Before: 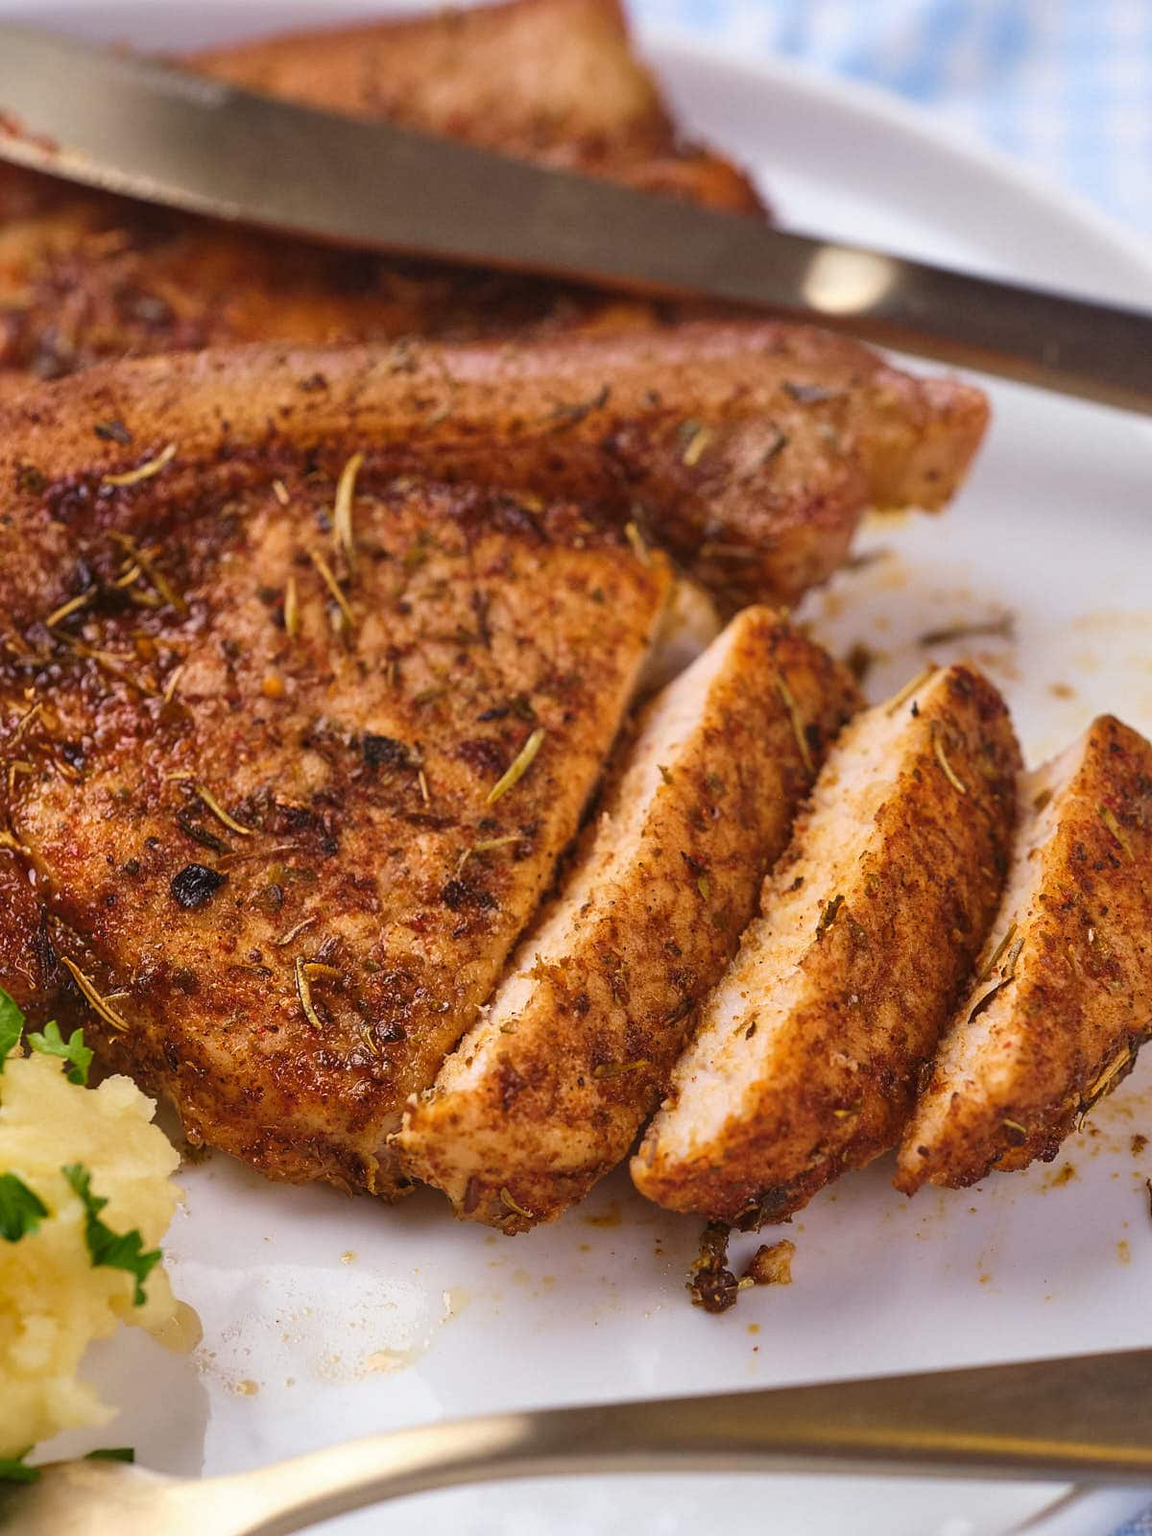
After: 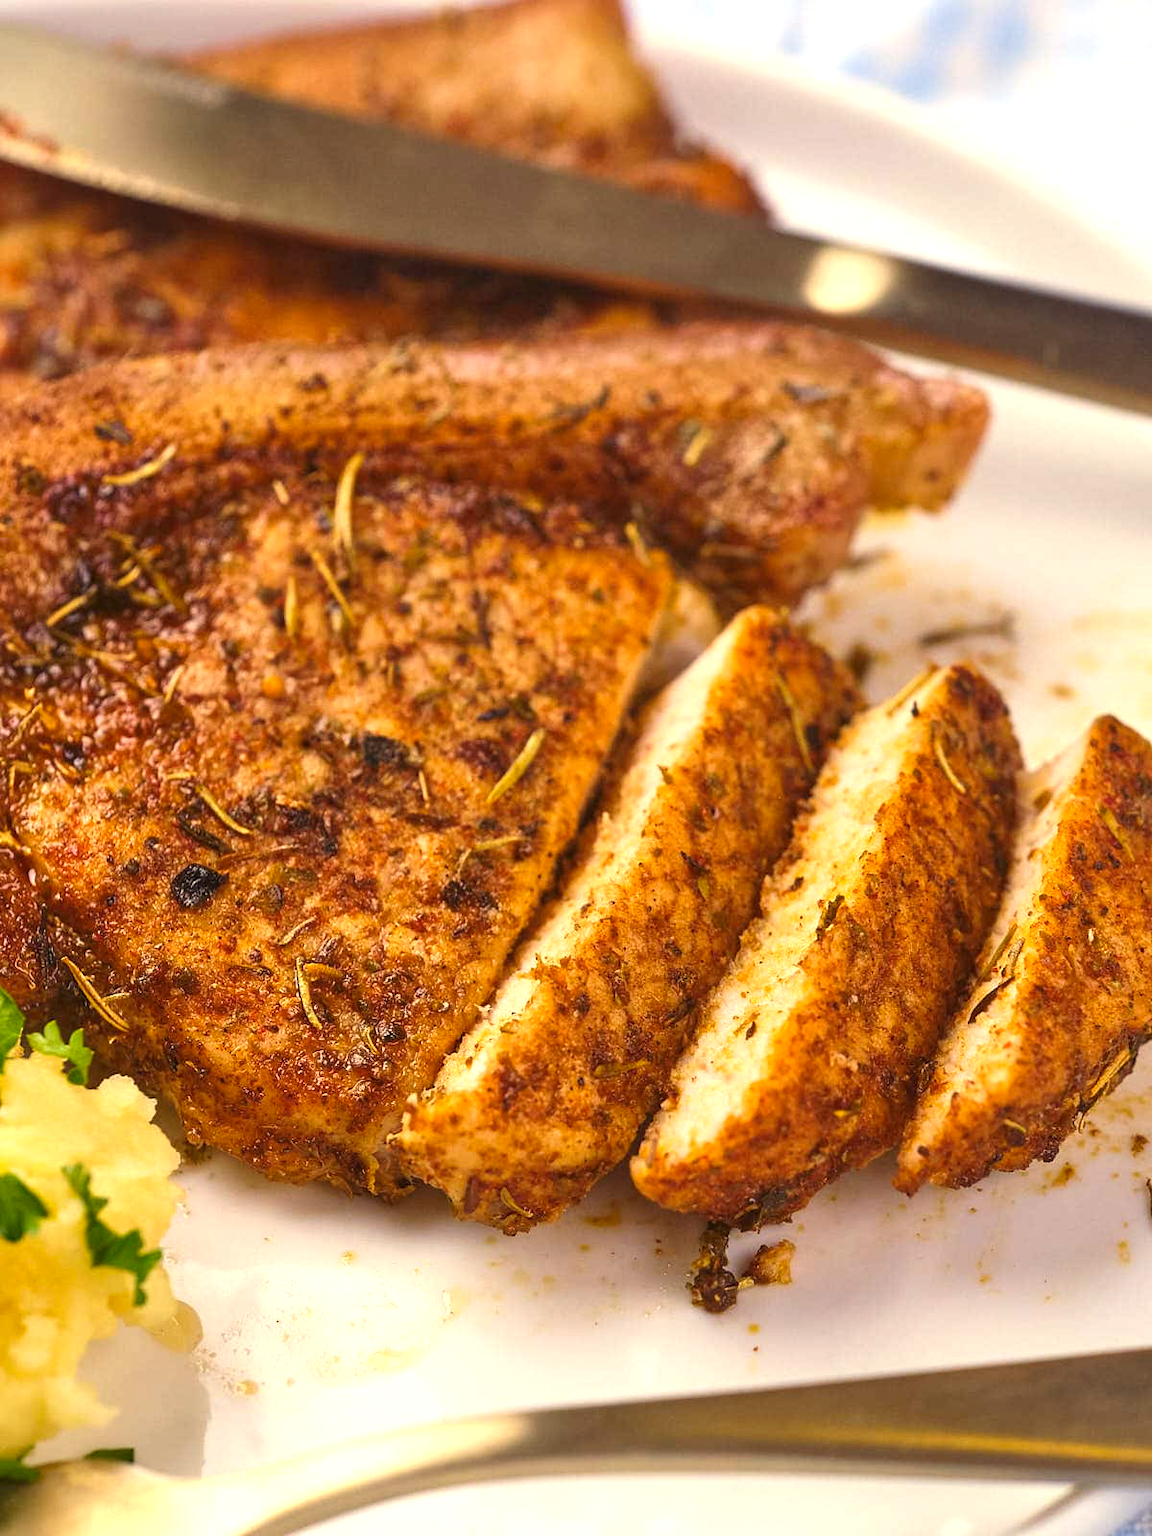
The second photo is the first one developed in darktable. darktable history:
color correction: highlights a* 1.47, highlights b* 18.11
exposure: black level correction 0, exposure 0.598 EV, compensate highlight preservation false
